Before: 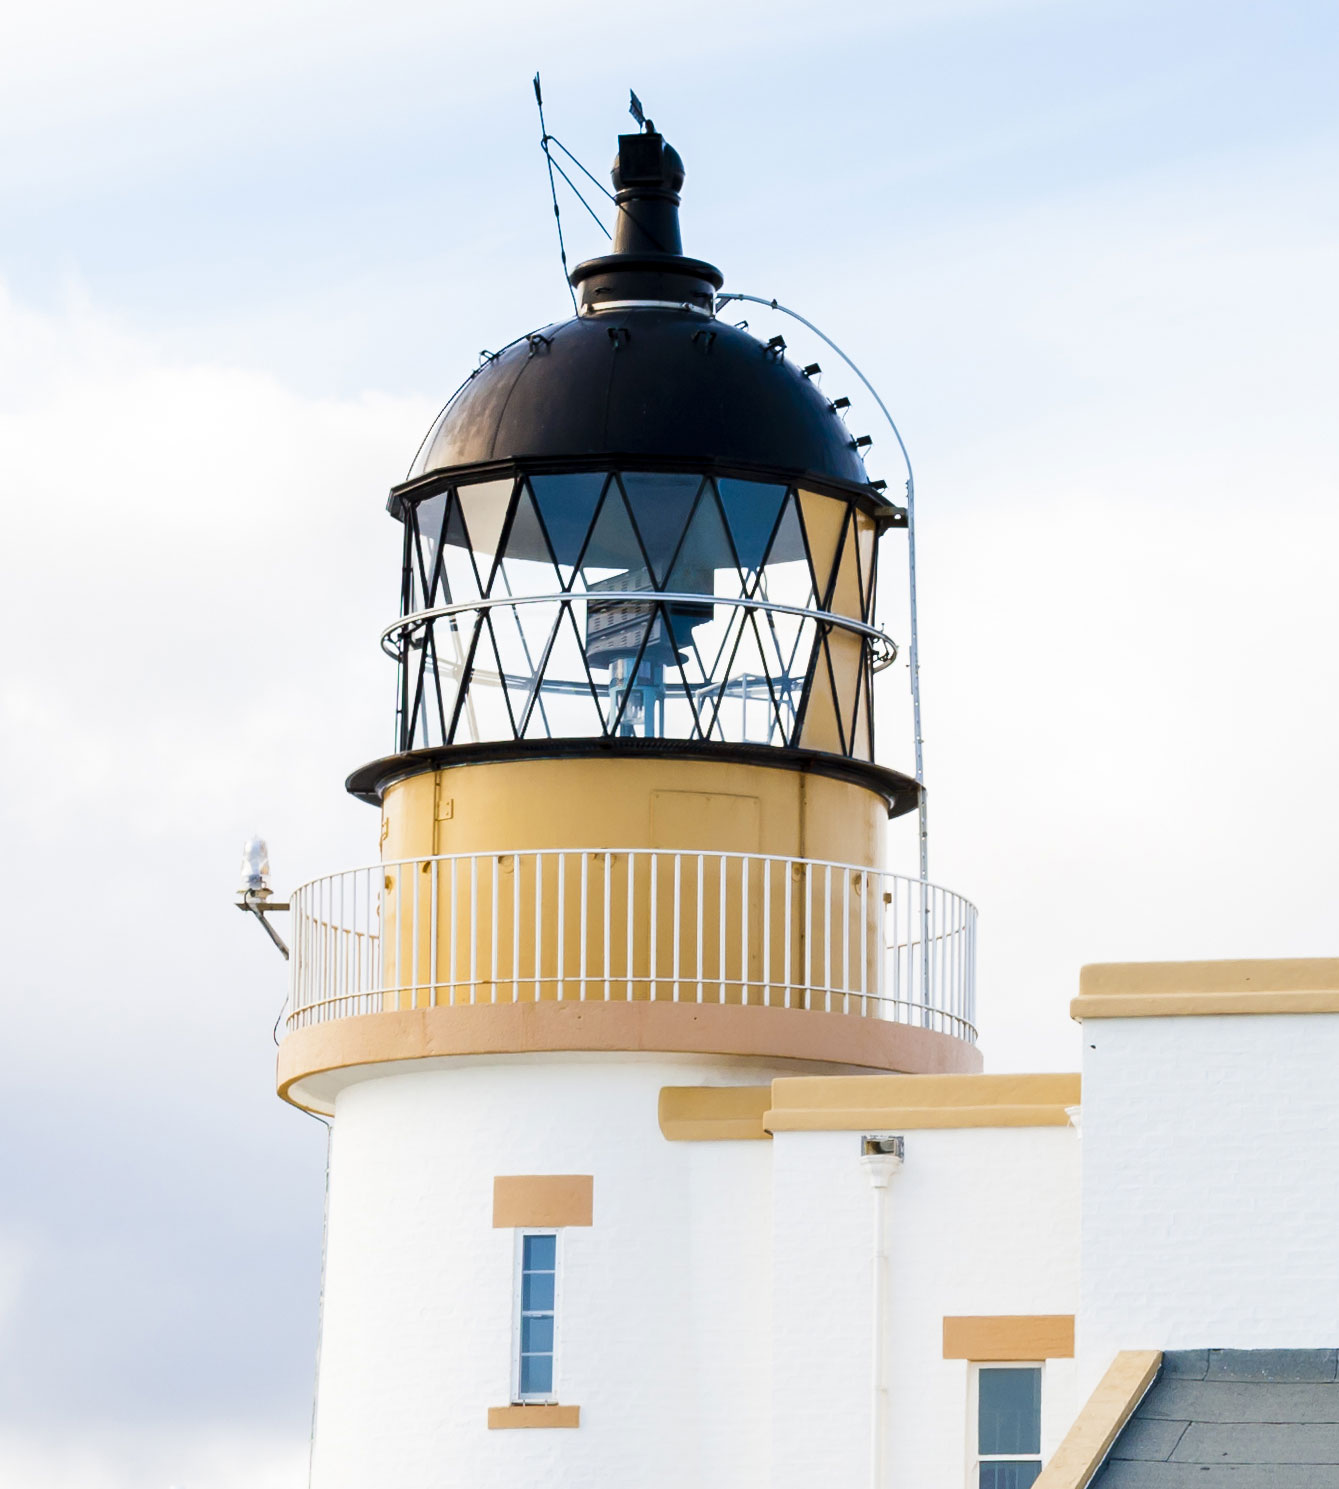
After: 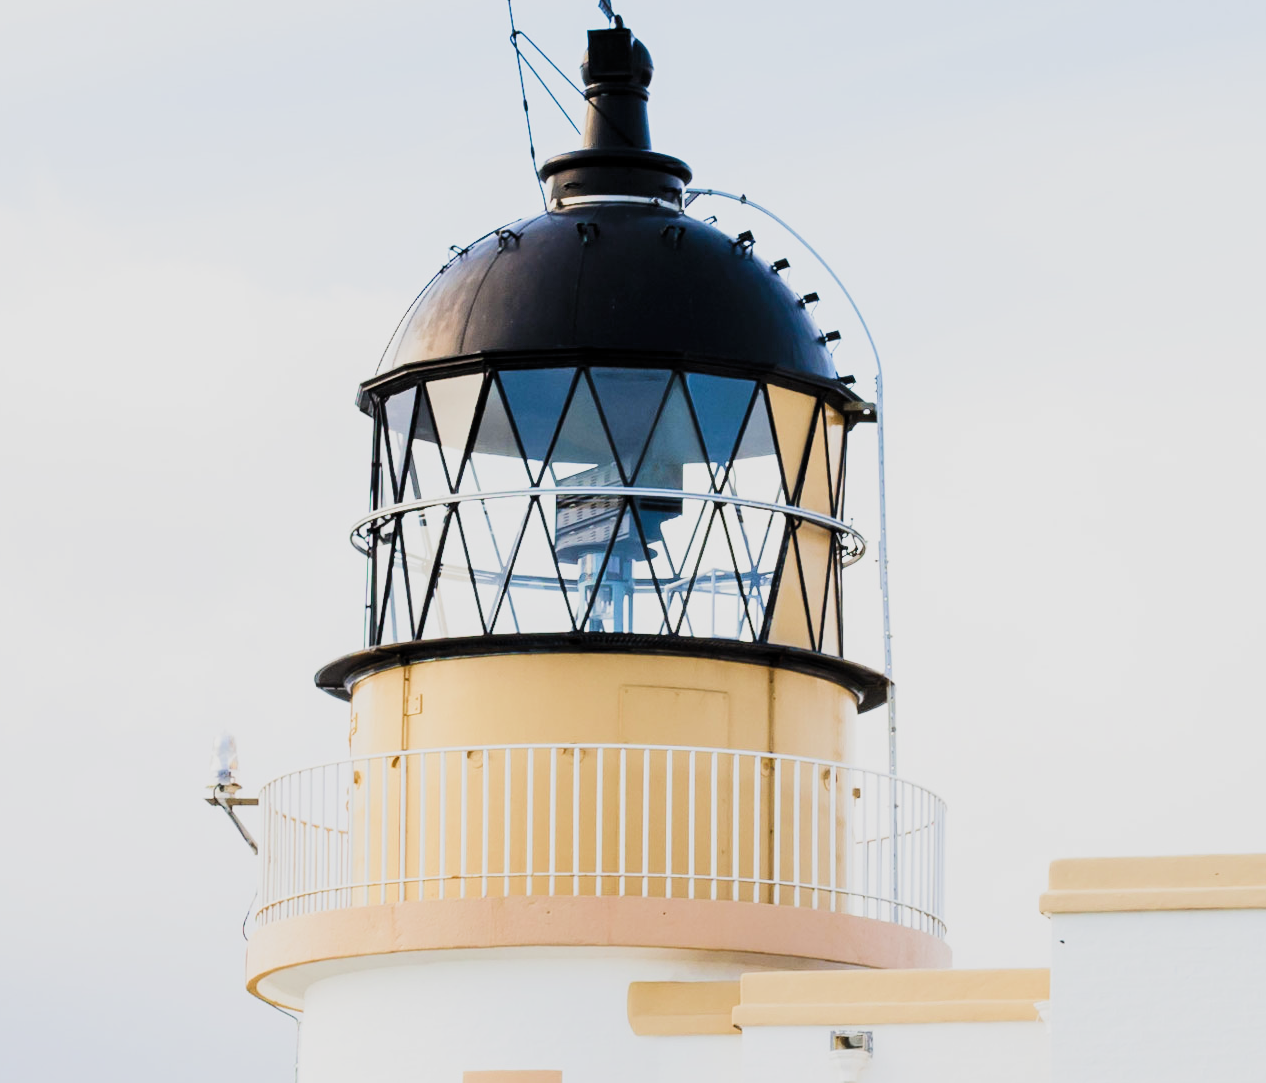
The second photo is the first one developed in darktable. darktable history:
filmic rgb: black relative exposure -7.65 EV, white relative exposure 4.56 EV, hardness 3.61, contrast 1.108, color science v5 (2021), contrast in shadows safe, contrast in highlights safe
exposure: black level correction 0, exposure 0.699 EV, compensate highlight preservation false
crop: left 2.38%, top 7.106%, right 3%, bottom 20.125%
